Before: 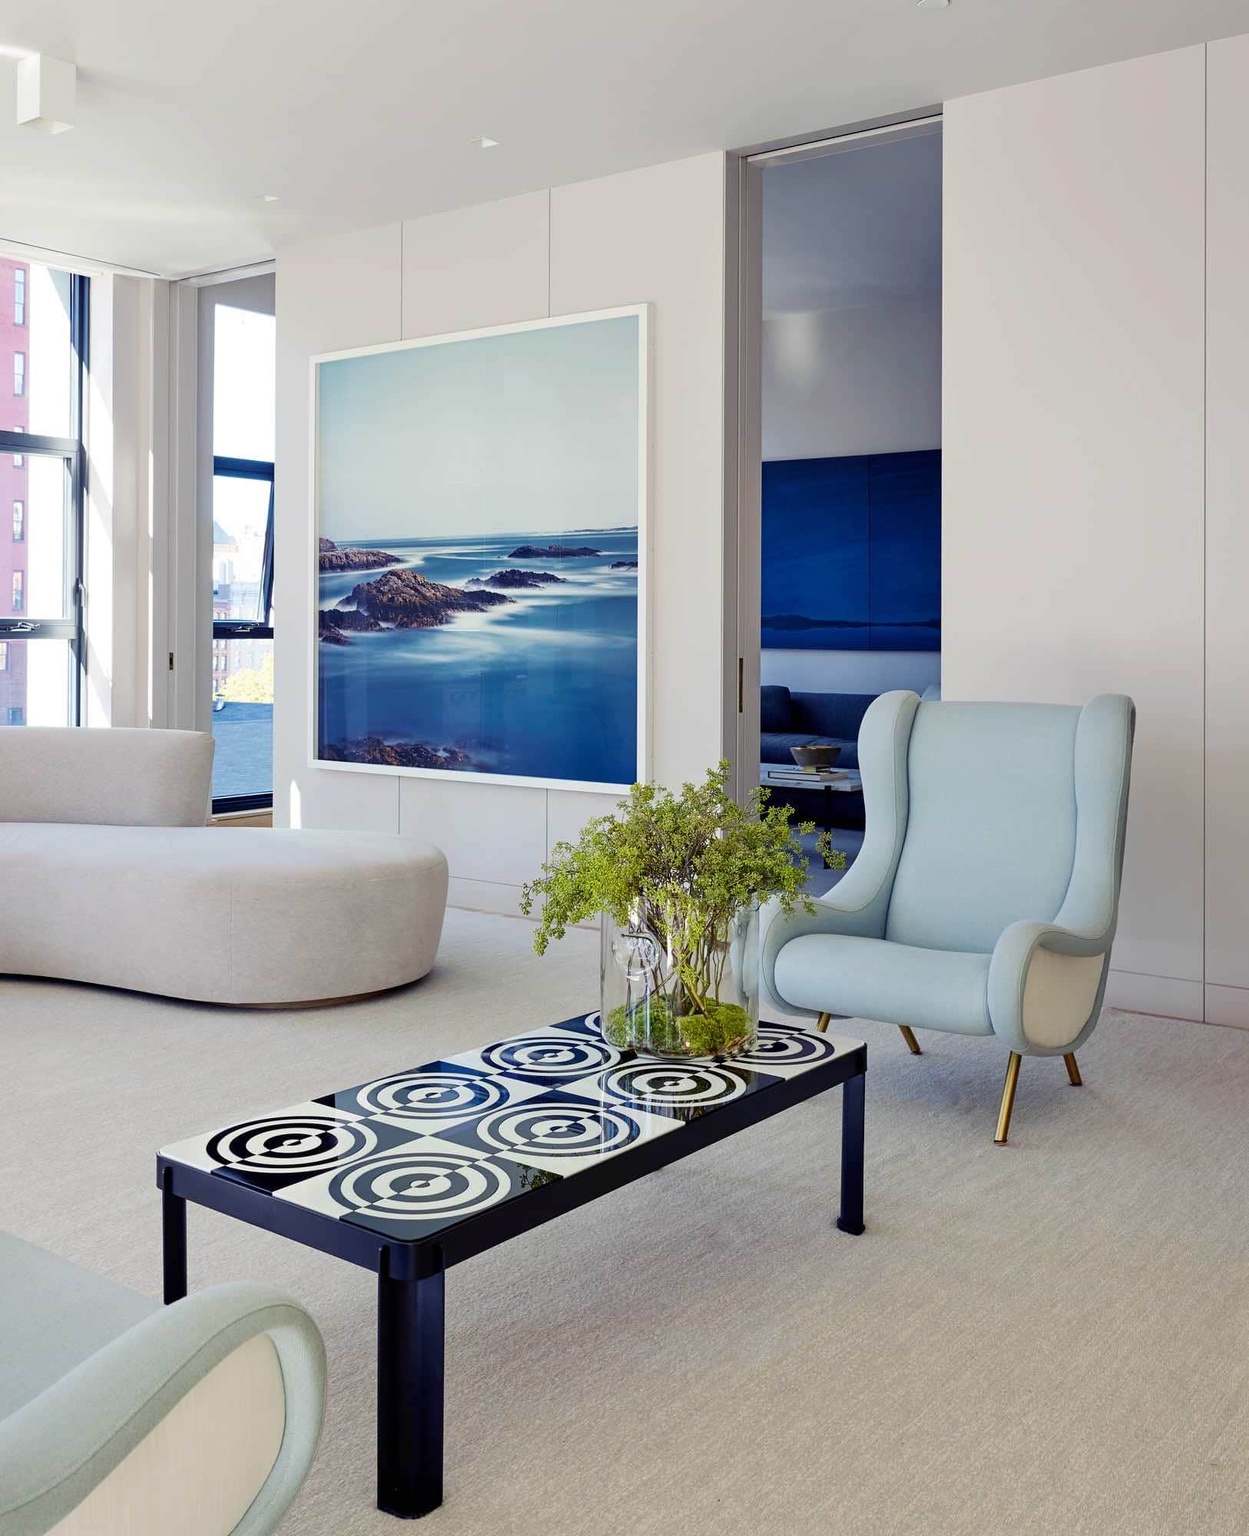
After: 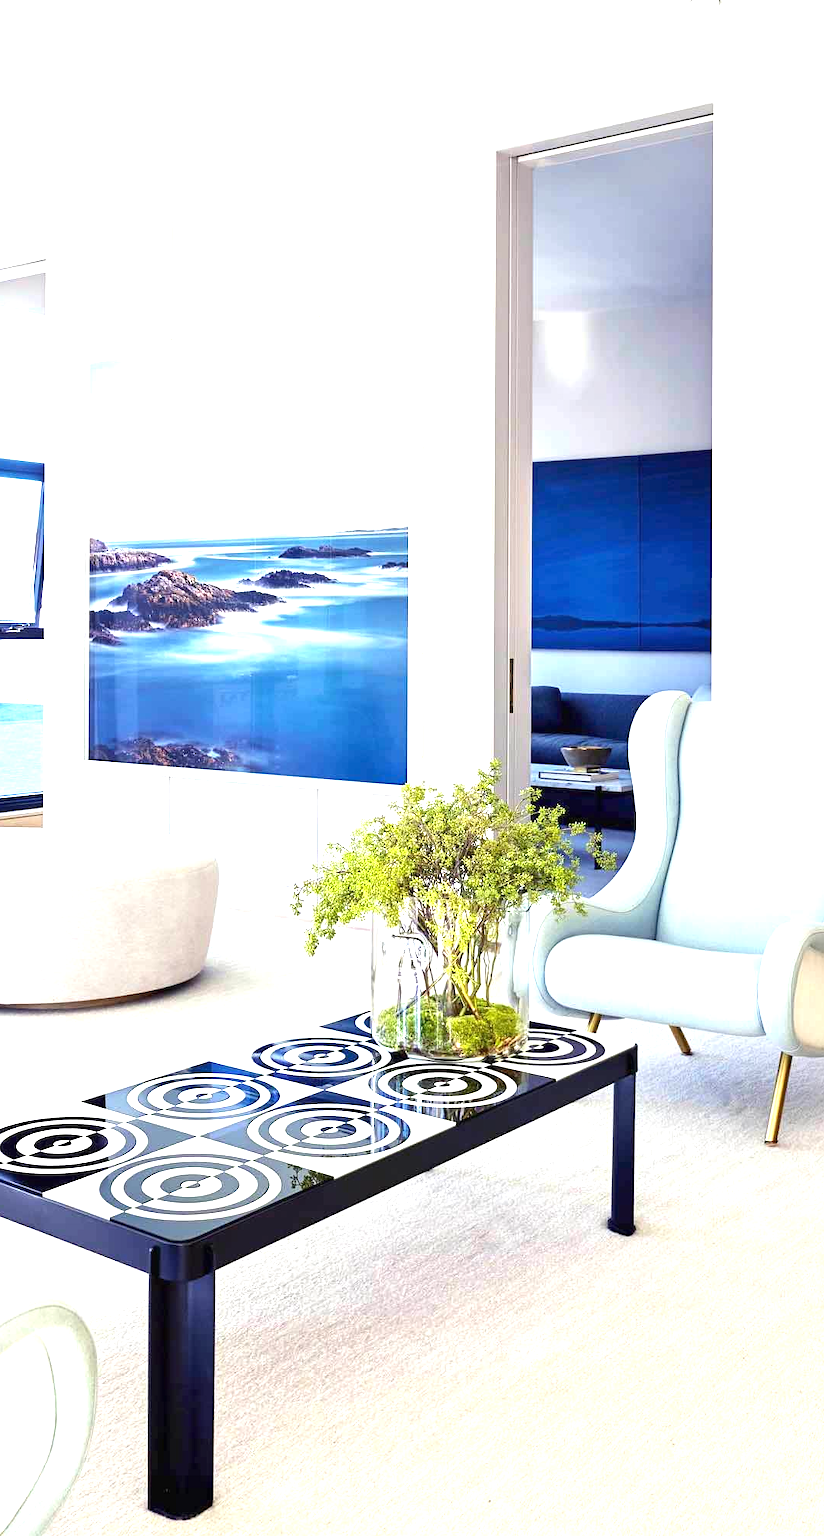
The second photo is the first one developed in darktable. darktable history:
crop and rotate: left 18.442%, right 15.508%
exposure: black level correction 0, exposure 1.625 EV, compensate exposure bias true, compensate highlight preservation false
